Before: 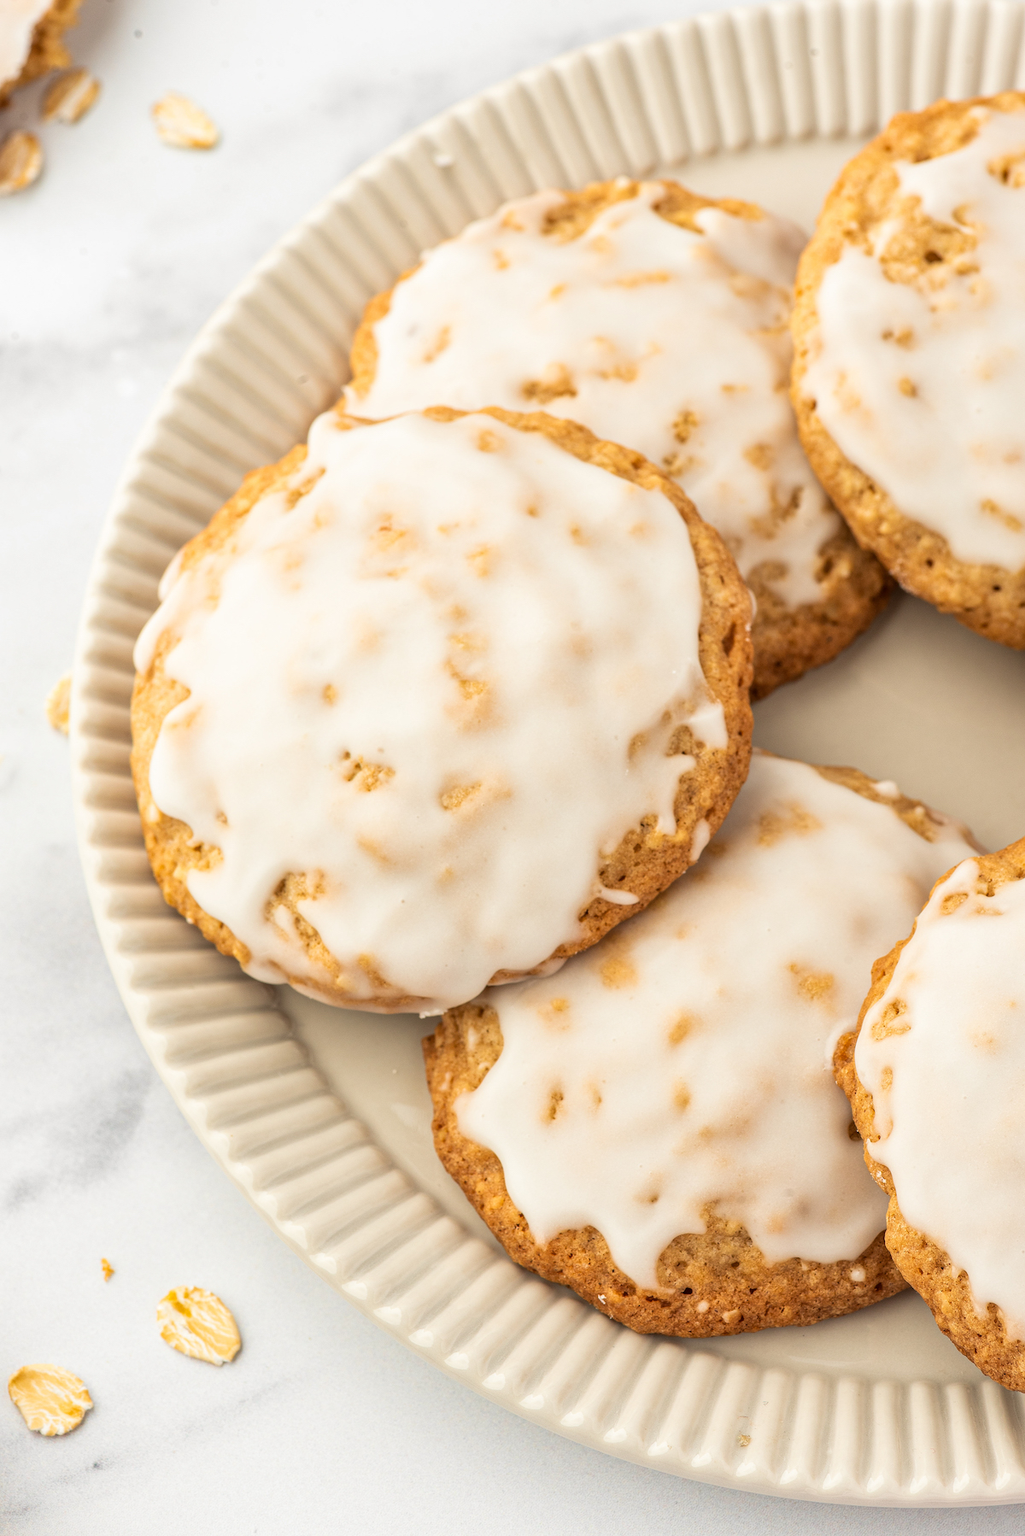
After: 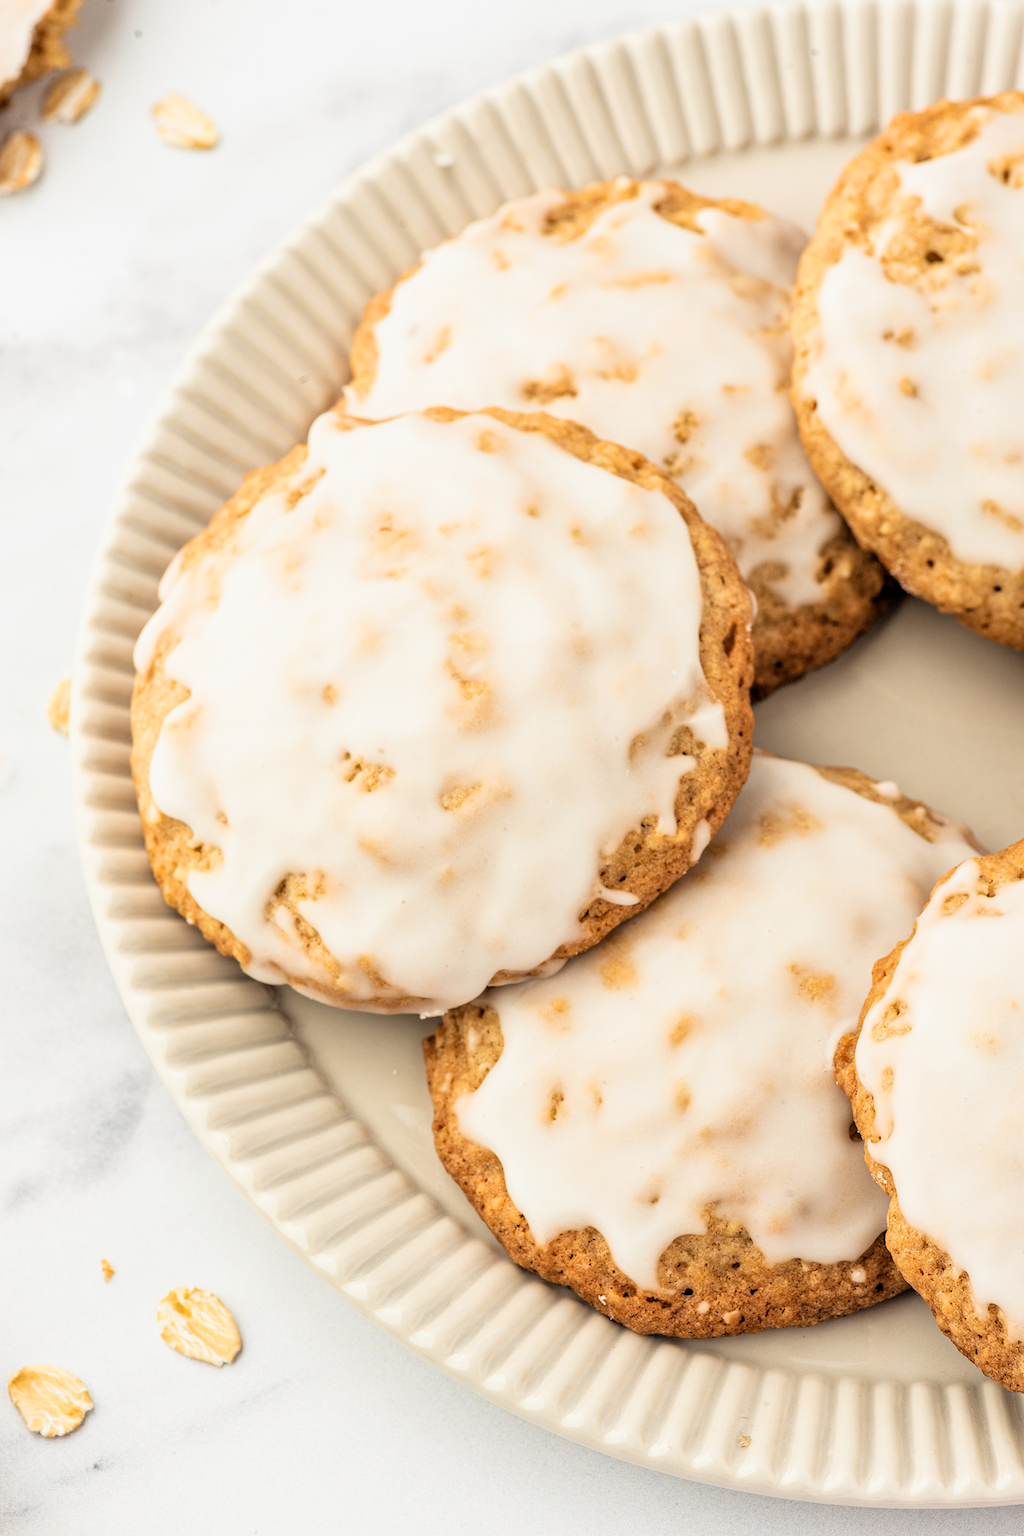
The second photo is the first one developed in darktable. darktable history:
filmic rgb: black relative exposure -3.72 EV, white relative exposure 2.77 EV, dynamic range scaling -5.32%, hardness 3.03
